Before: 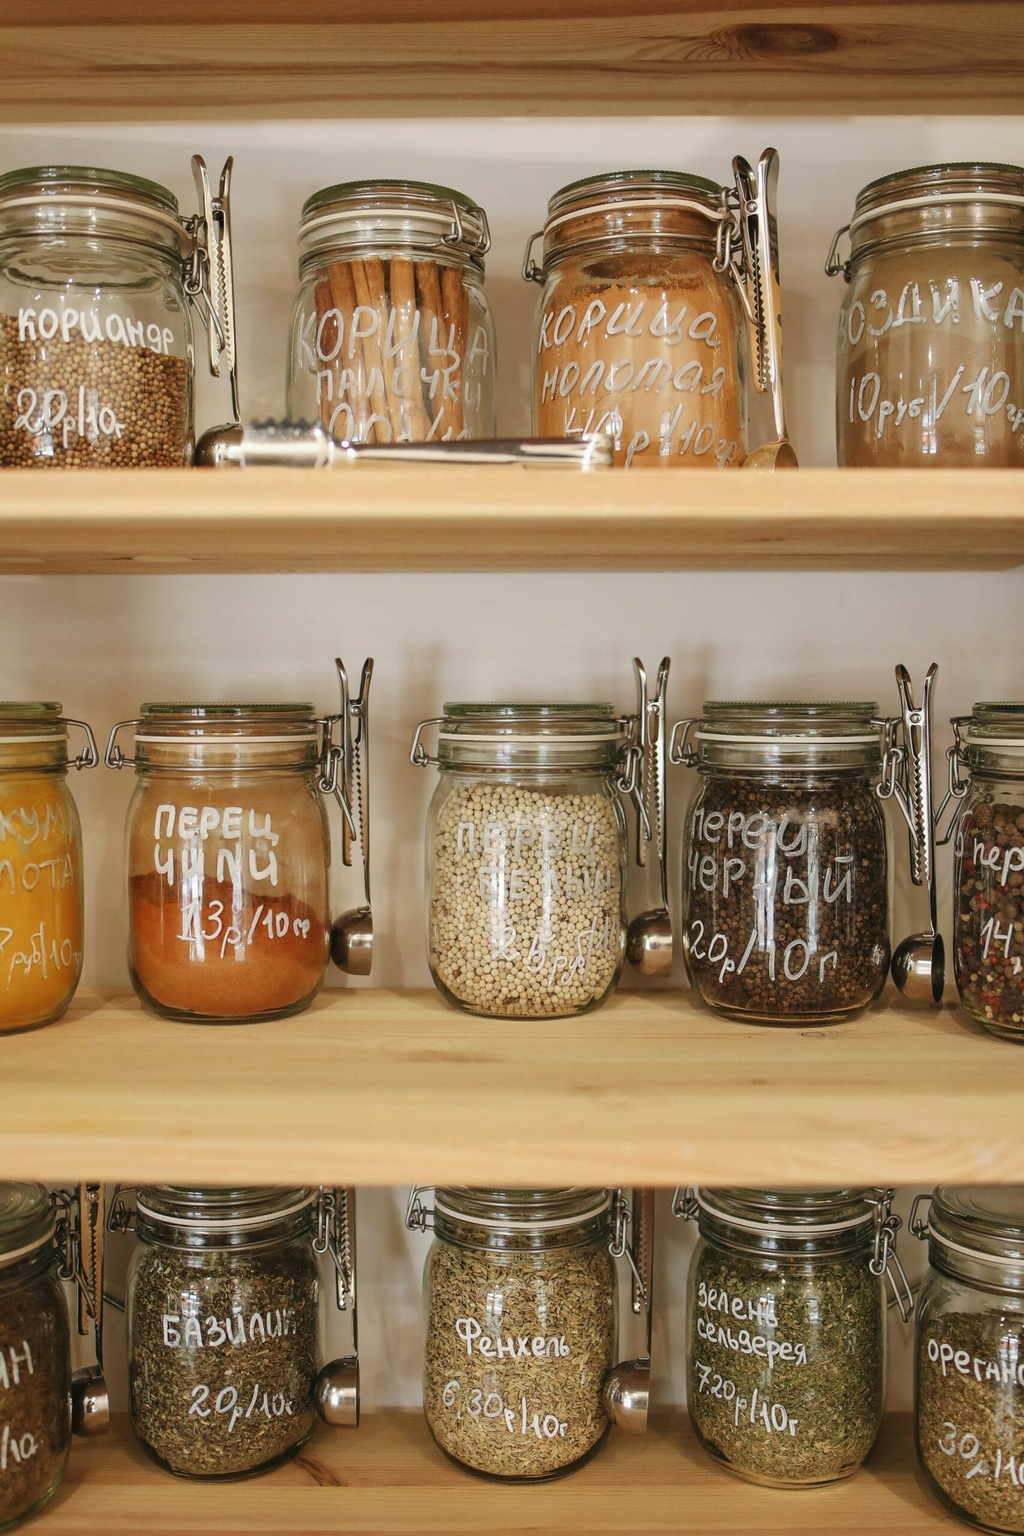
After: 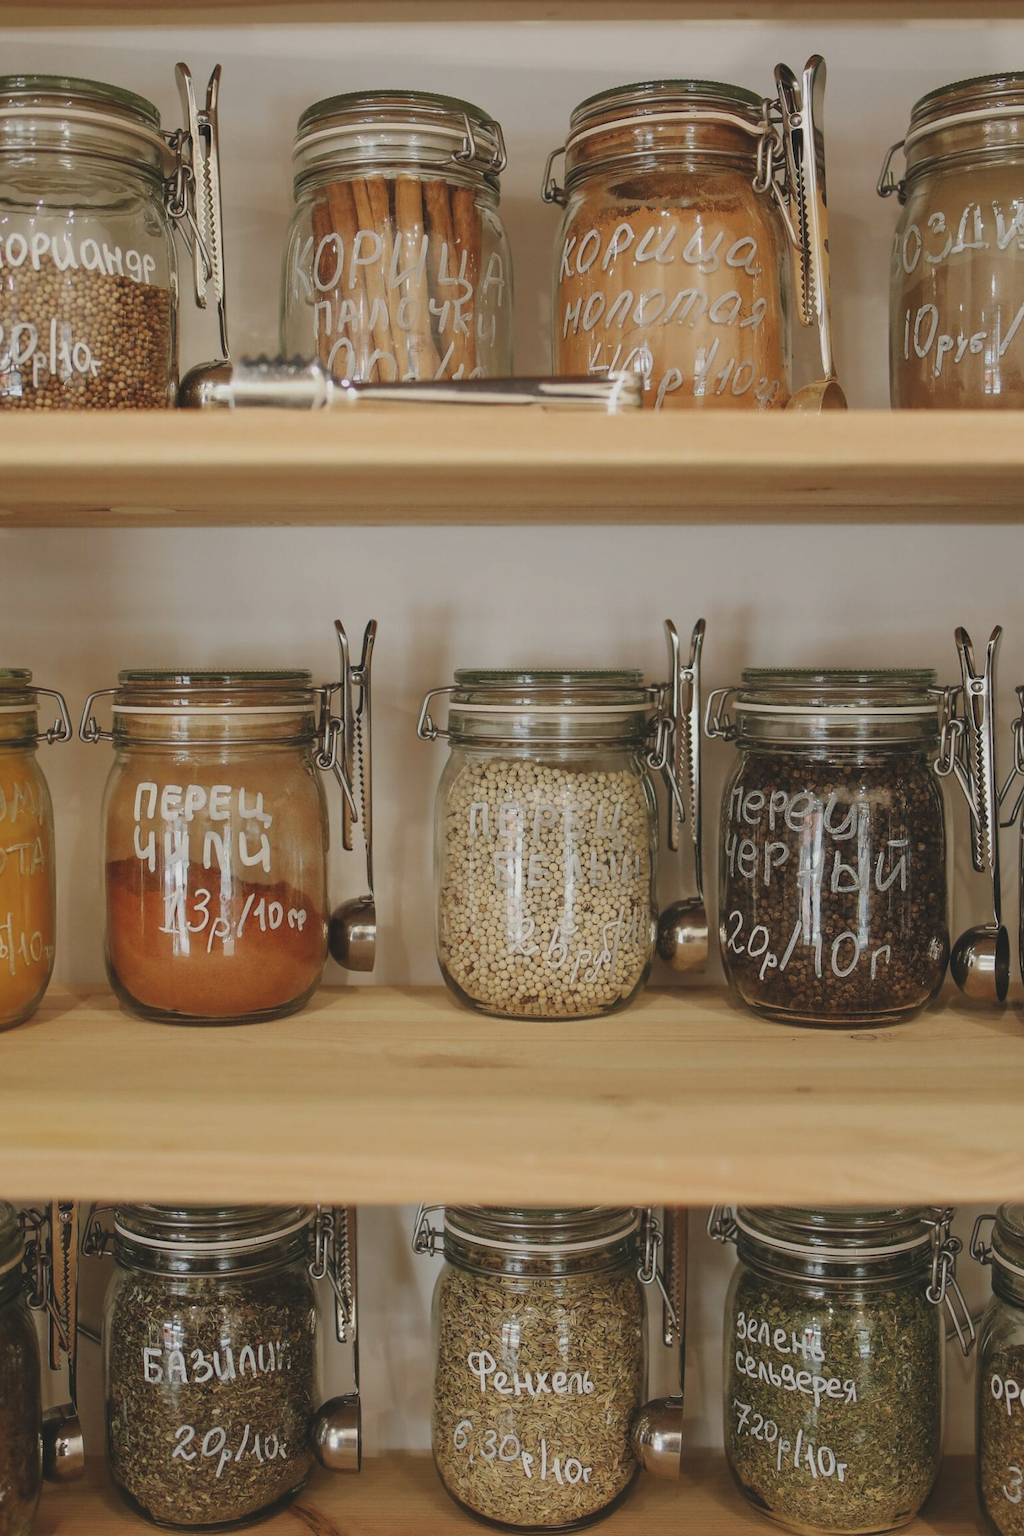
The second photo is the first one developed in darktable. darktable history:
exposure: black level correction -0.015, exposure -0.5 EV, compensate highlight preservation false
crop: left 3.305%, top 6.436%, right 6.389%, bottom 3.258%
